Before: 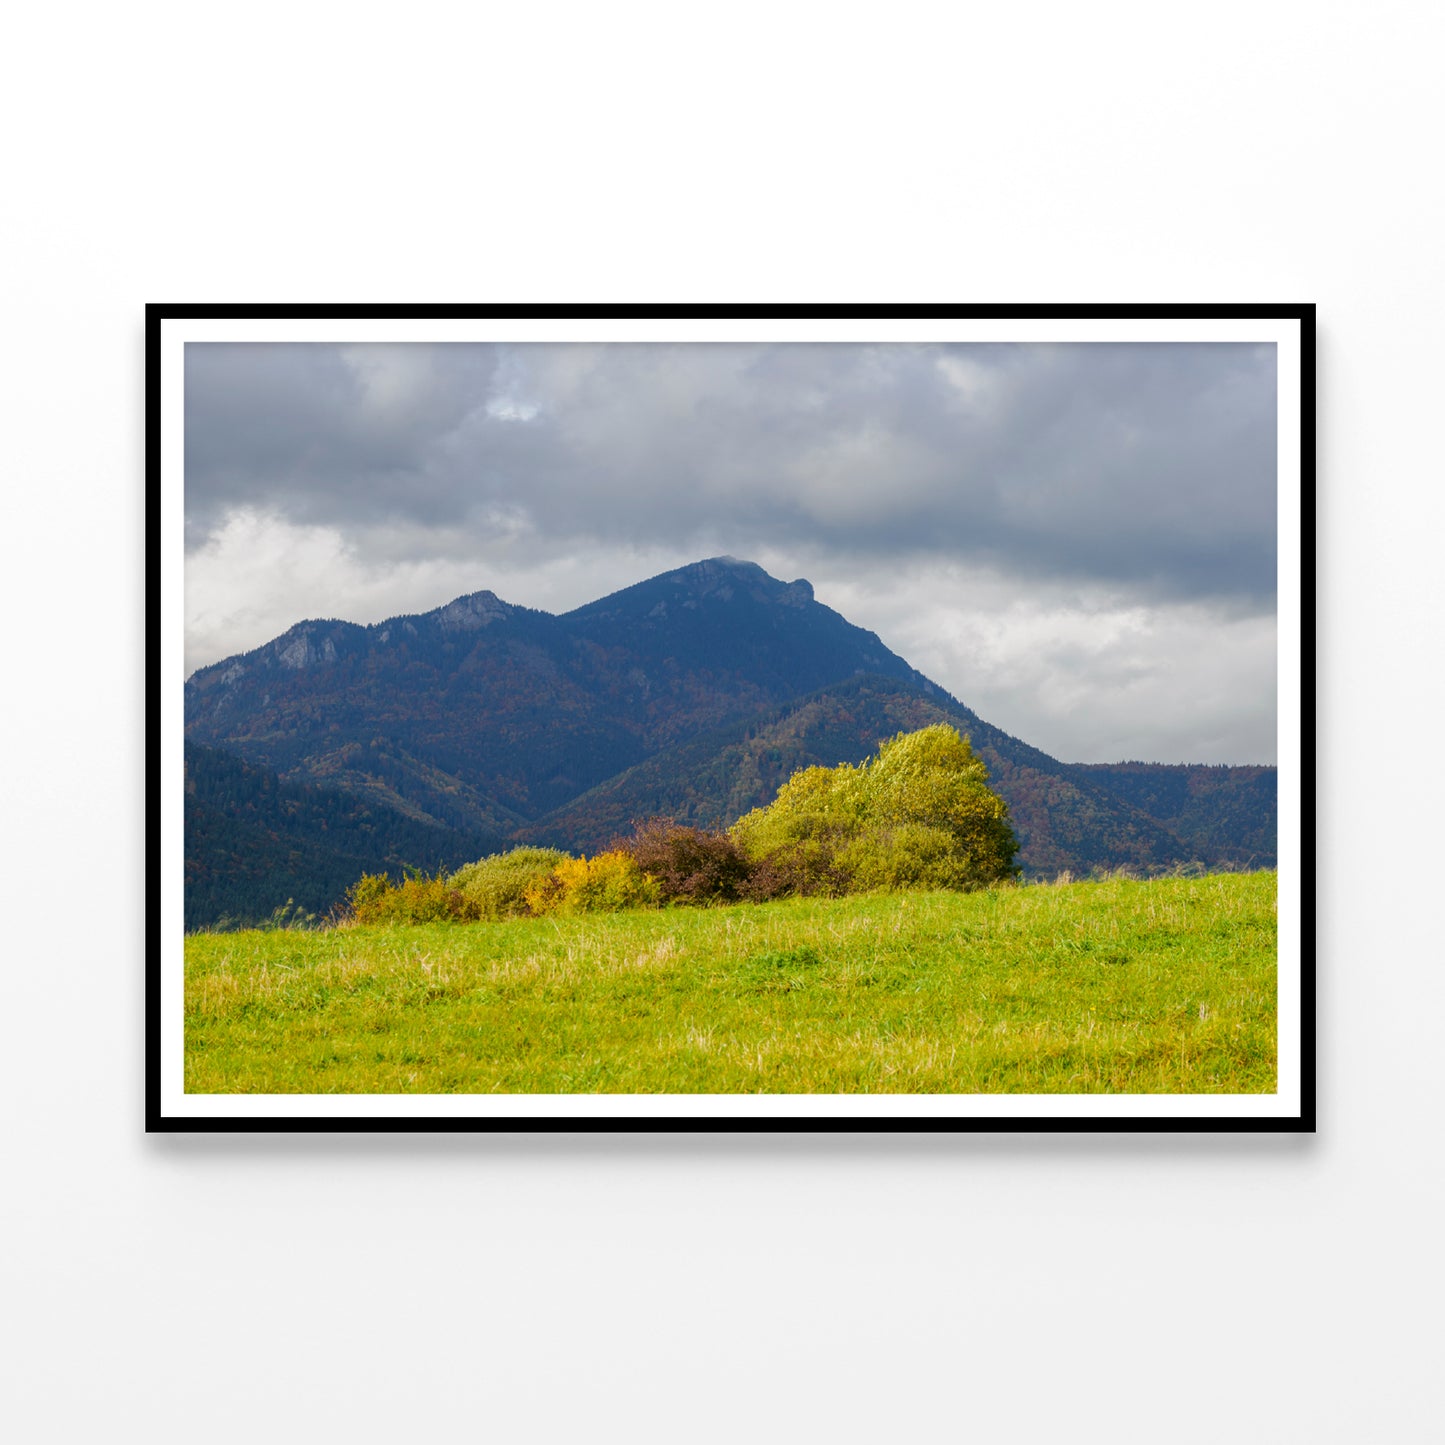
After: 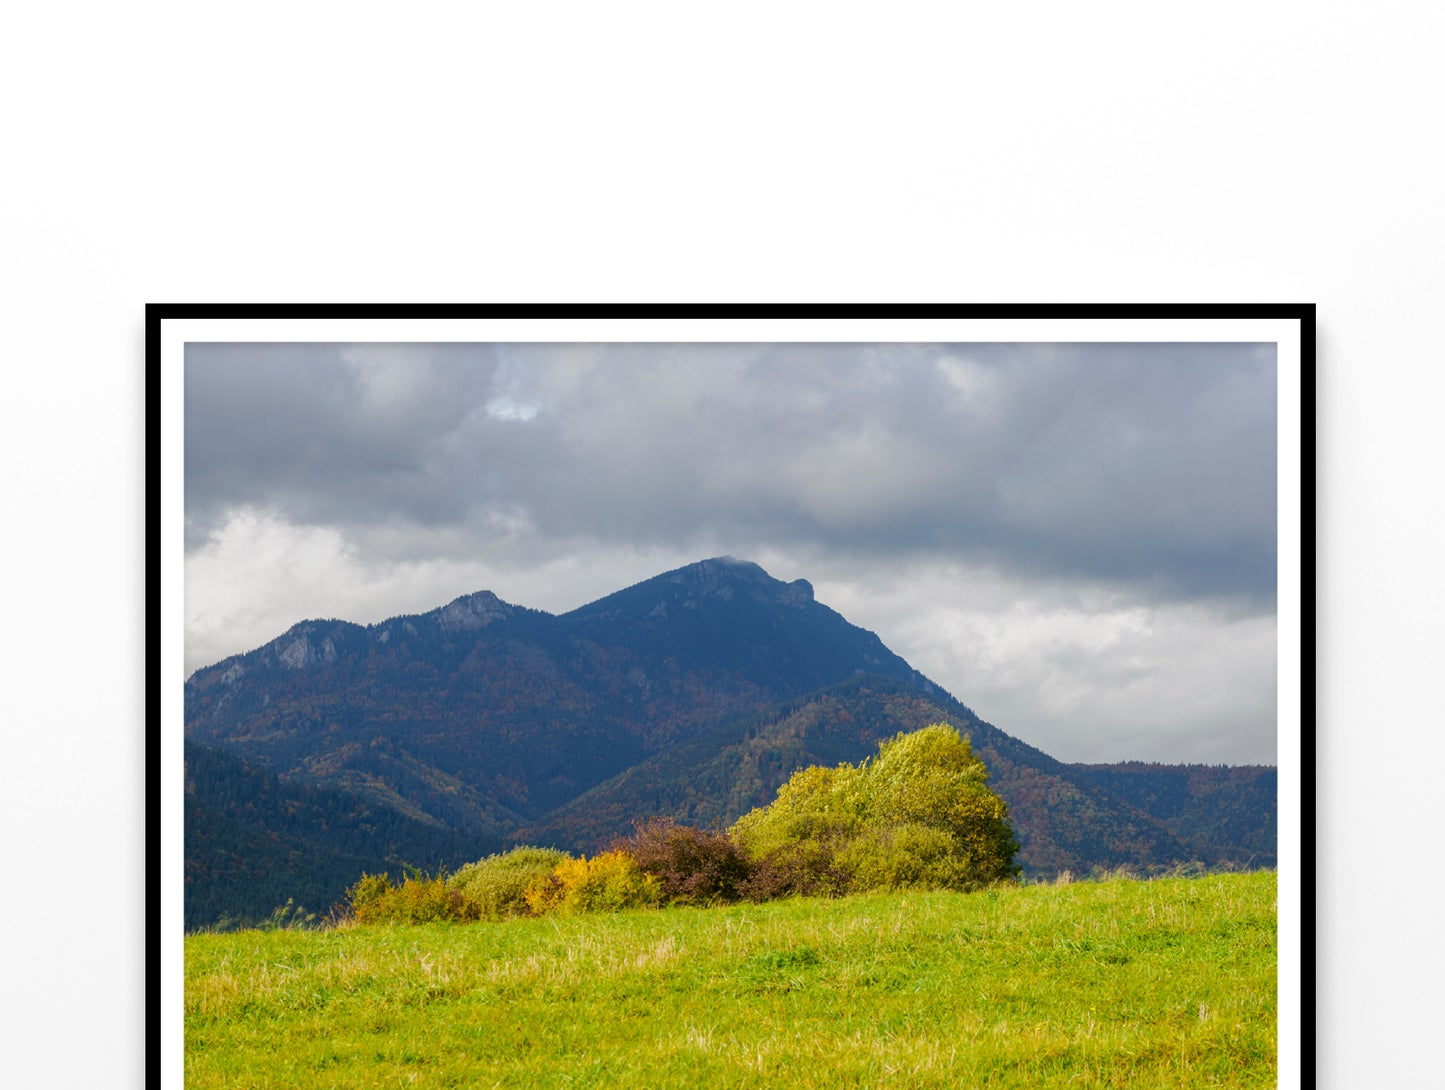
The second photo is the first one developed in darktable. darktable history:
crop: bottom 24.502%
